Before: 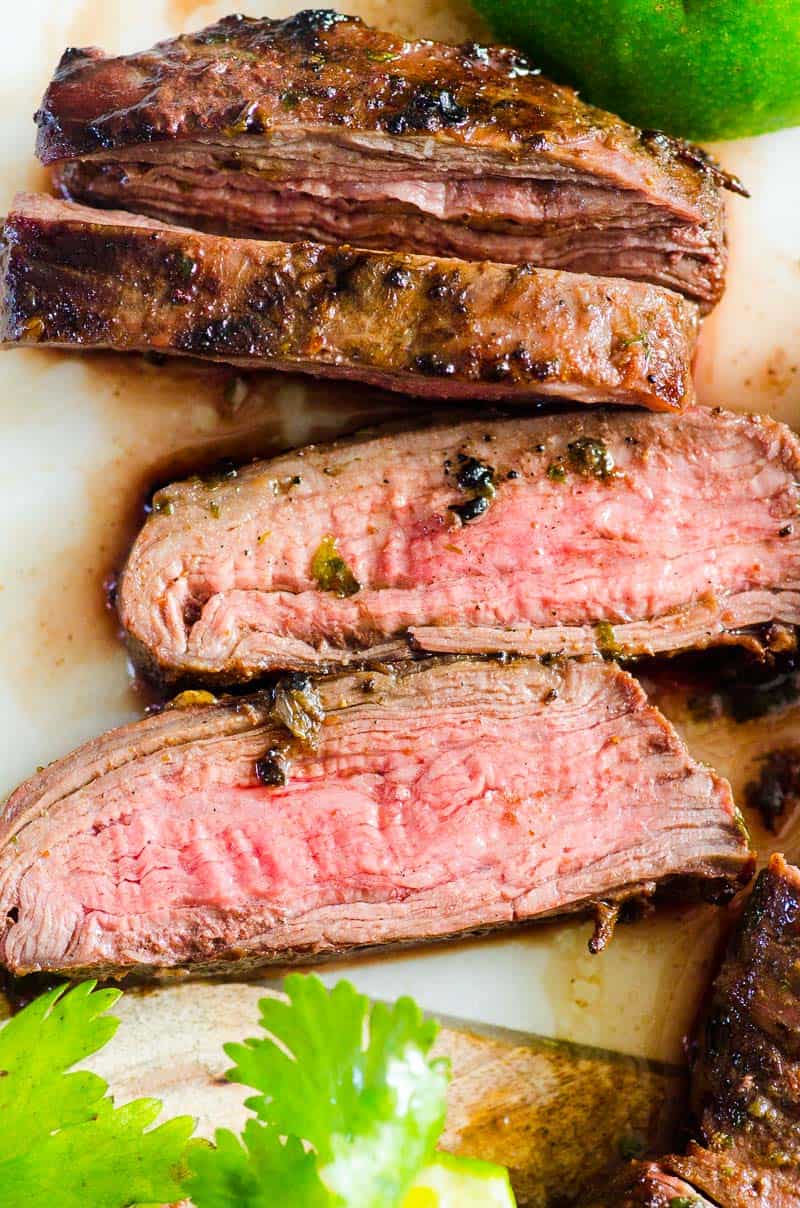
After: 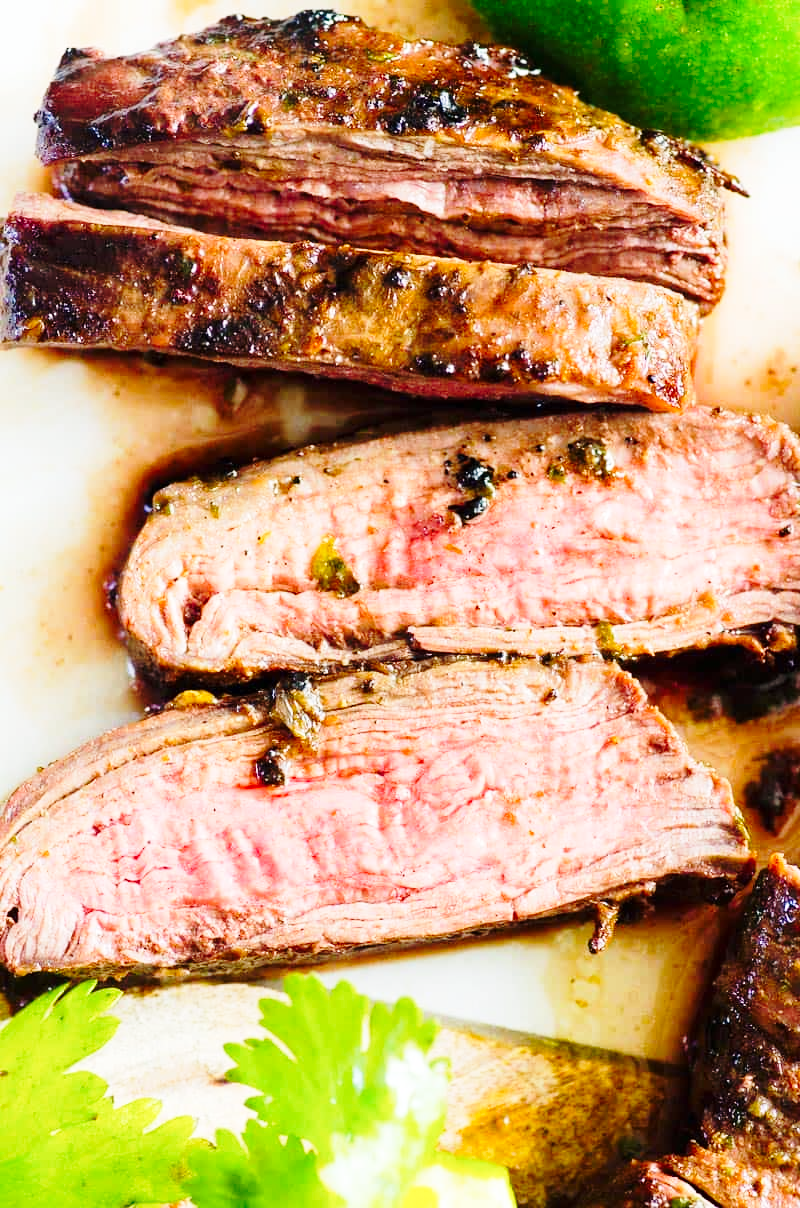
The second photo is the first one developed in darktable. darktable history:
white balance: red 1, blue 1
base curve: curves: ch0 [(0, 0) (0.028, 0.03) (0.121, 0.232) (0.46, 0.748) (0.859, 0.968) (1, 1)], preserve colors none
